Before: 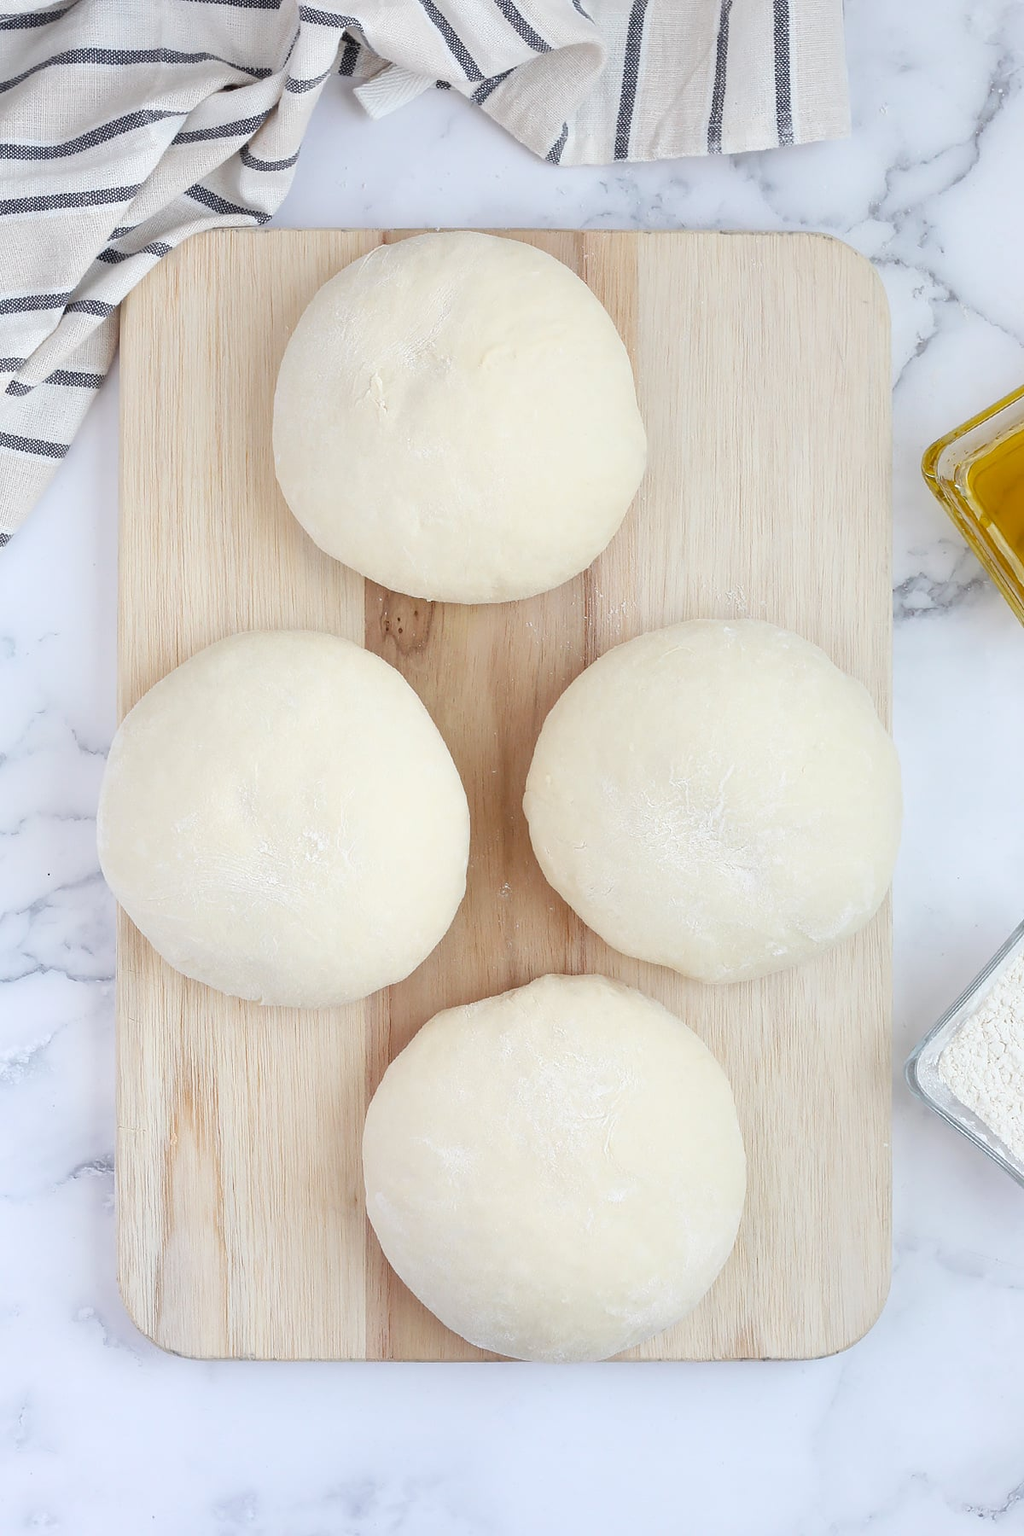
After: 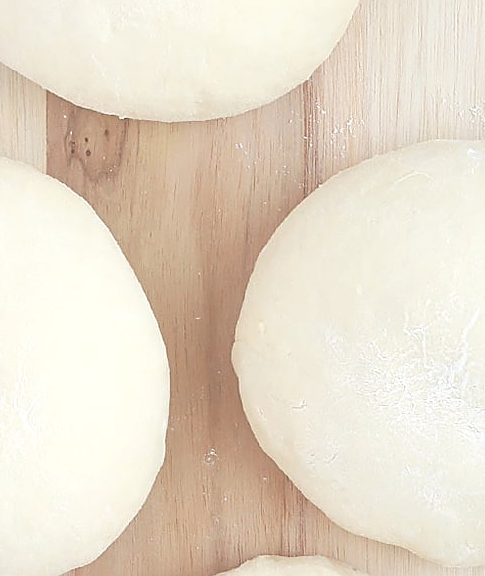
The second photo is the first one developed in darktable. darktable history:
crop: left 31.817%, top 32.607%, right 27.69%, bottom 35.37%
sharpen: on, module defaults
exposure: black level correction -0.07, exposure 0.502 EV, compensate highlight preservation false
contrast equalizer: octaves 7, y [[0.439, 0.44, 0.442, 0.457, 0.493, 0.498], [0.5 ×6], [0.5 ×6], [0 ×6], [0 ×6]], mix 0.141
color balance rgb: global offset › luminance -0.467%, perceptual saturation grading › global saturation -0.155%, contrast -10.202%
